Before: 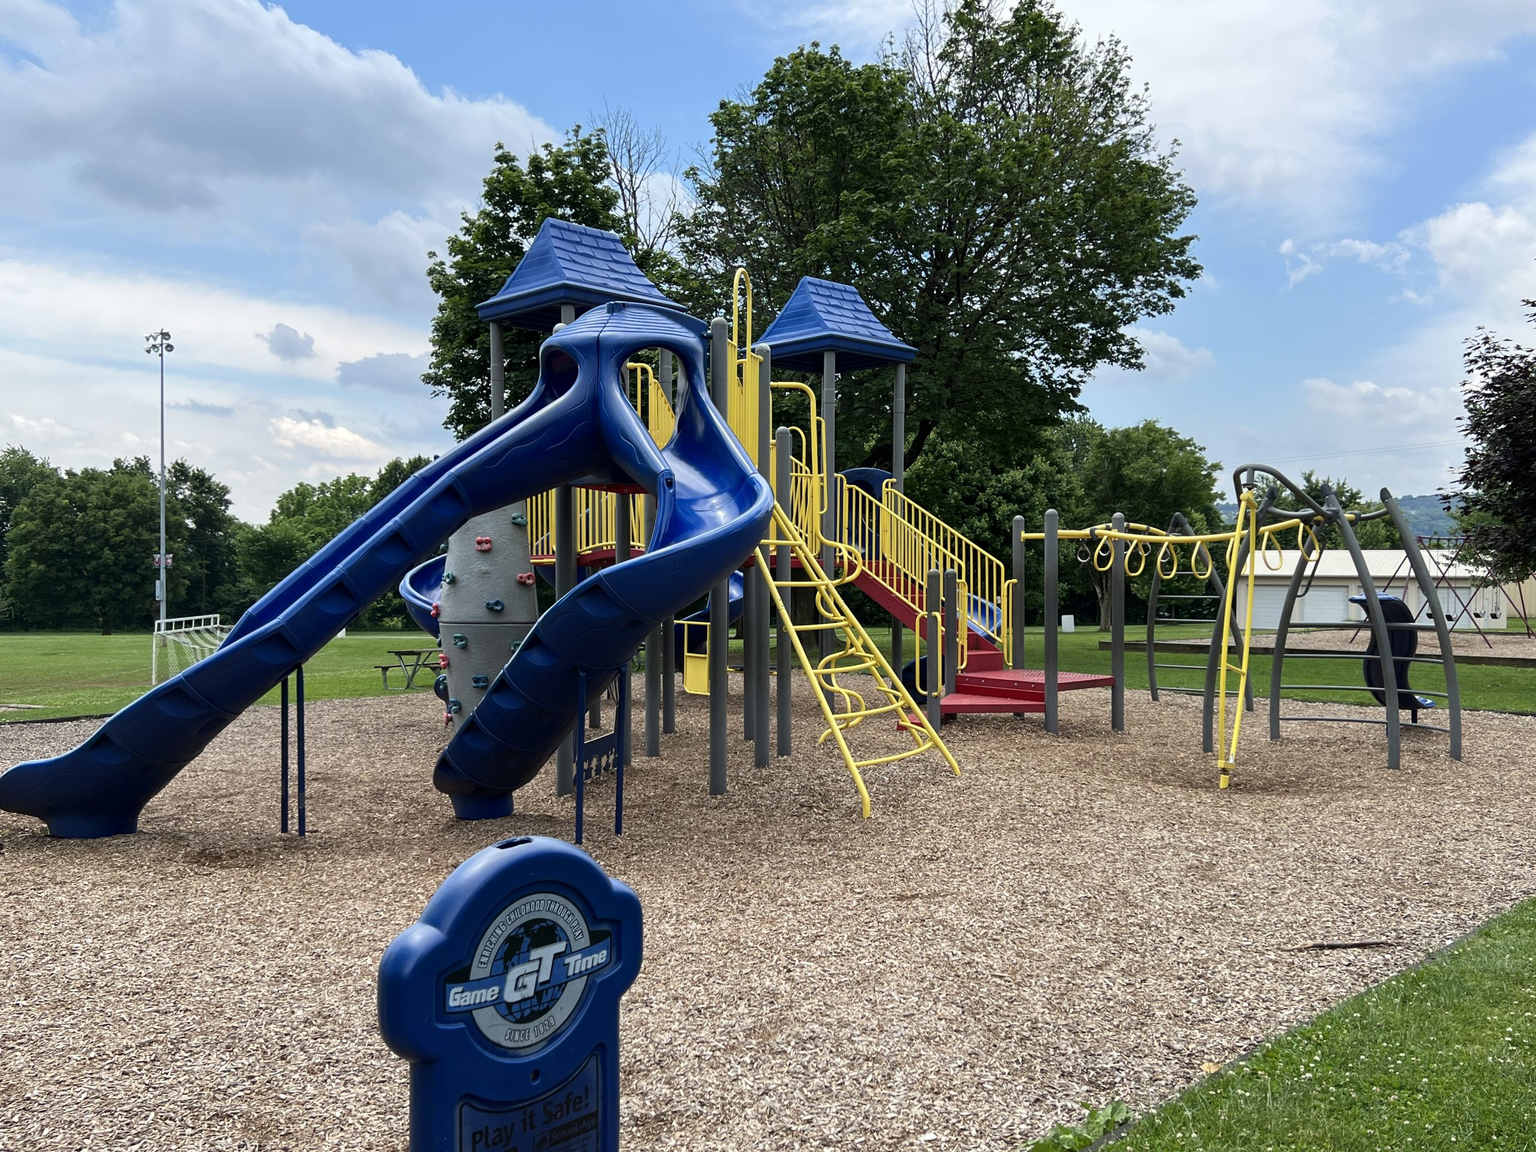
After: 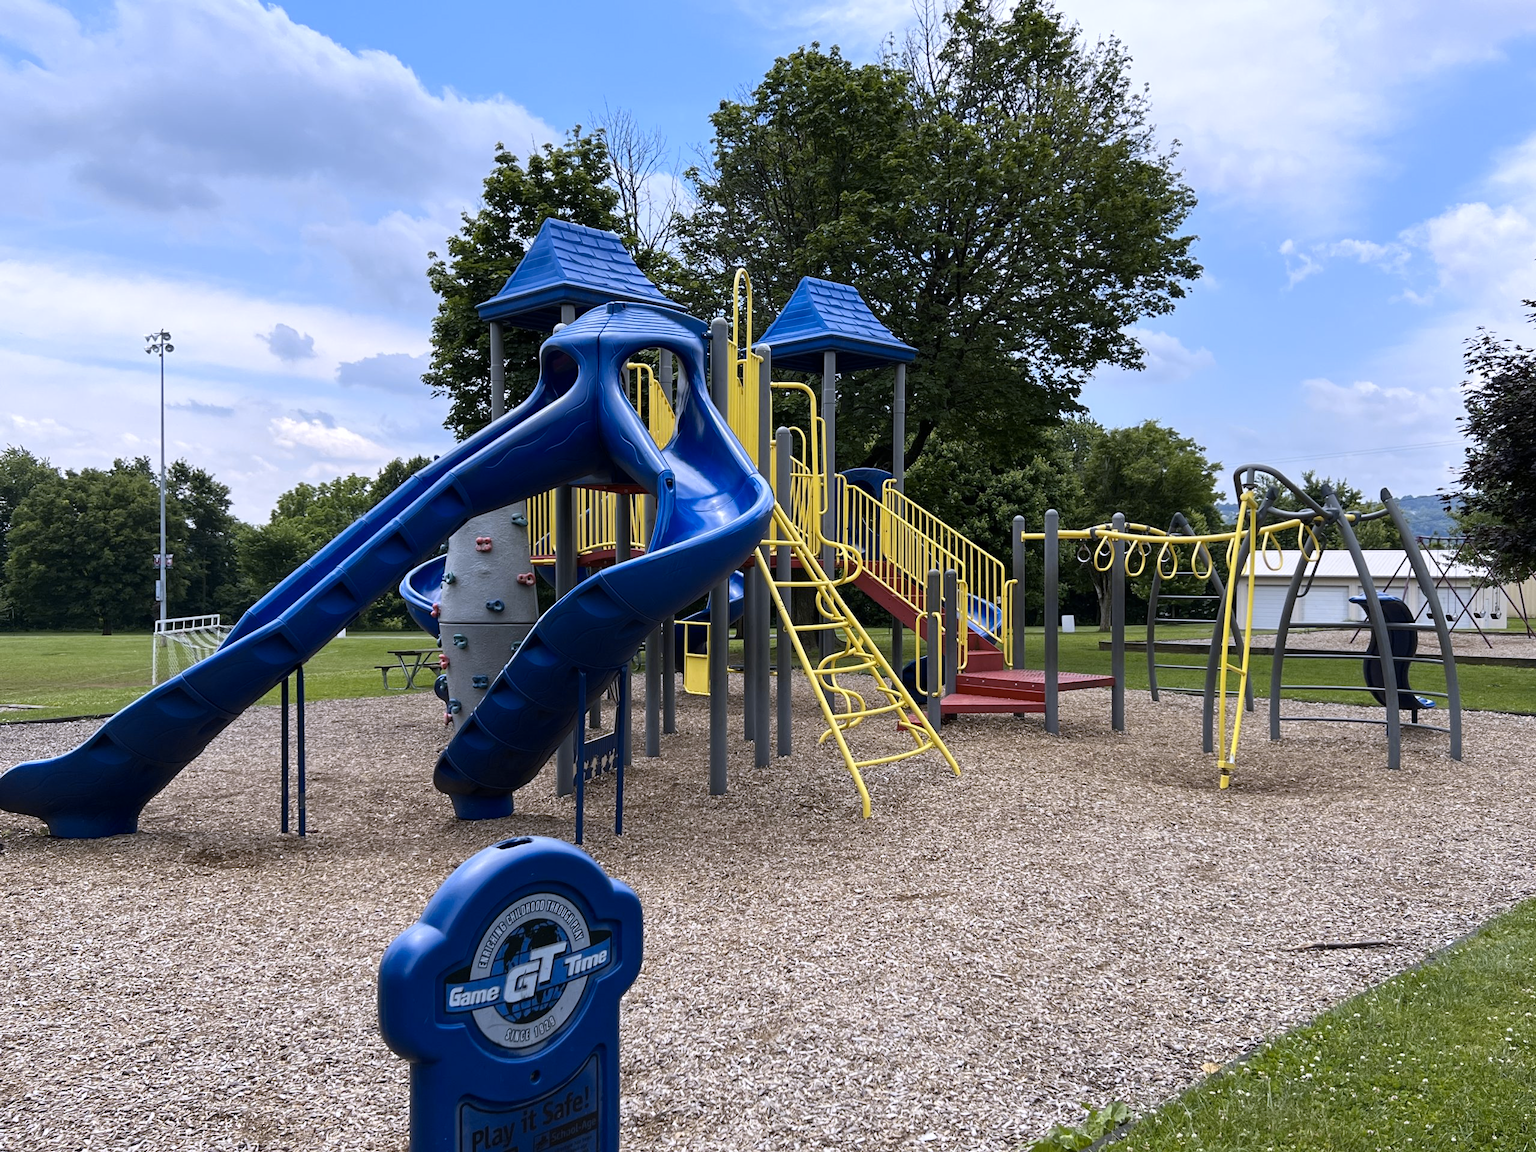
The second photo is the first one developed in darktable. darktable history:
white balance: red 1.004, blue 1.096
color contrast: green-magenta contrast 0.8, blue-yellow contrast 1.1, unbound 0
